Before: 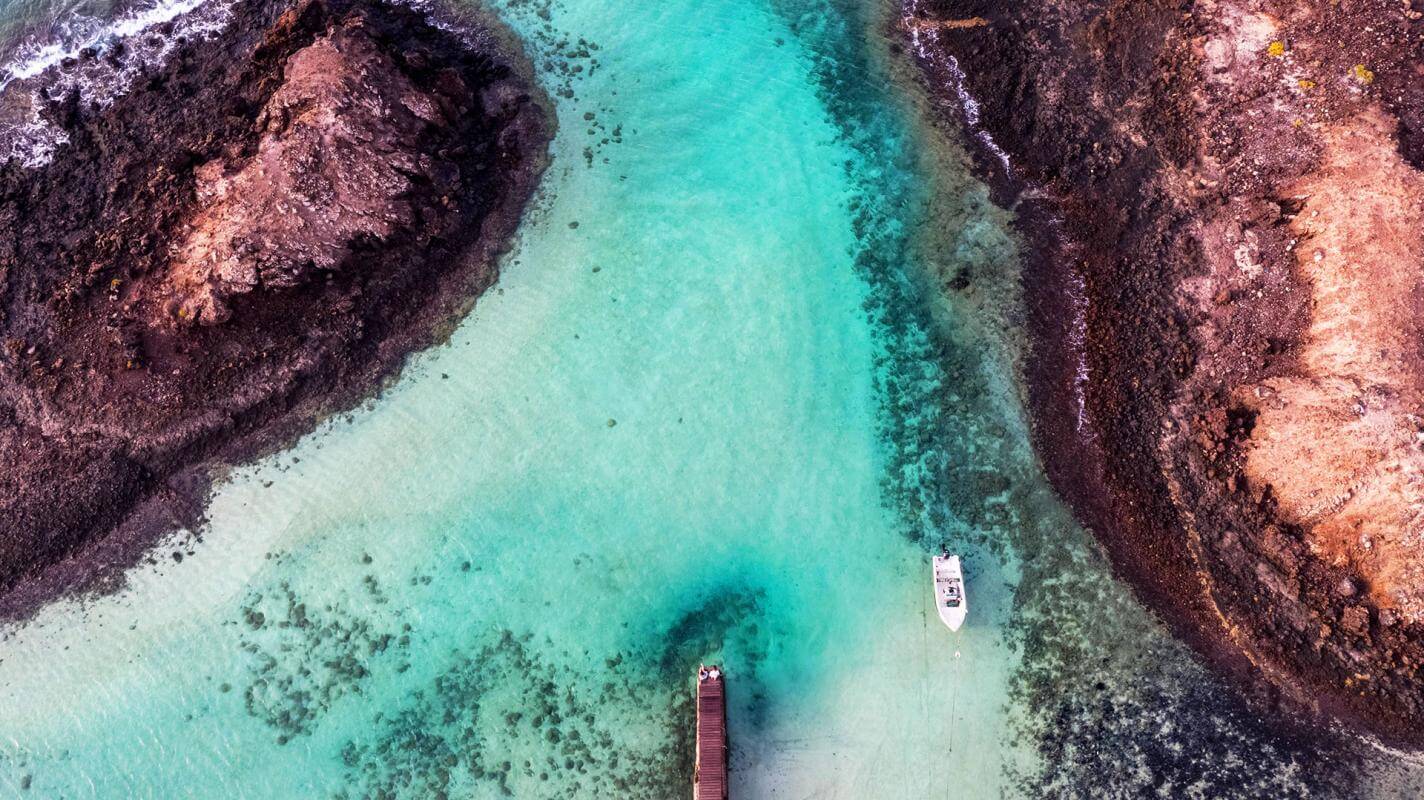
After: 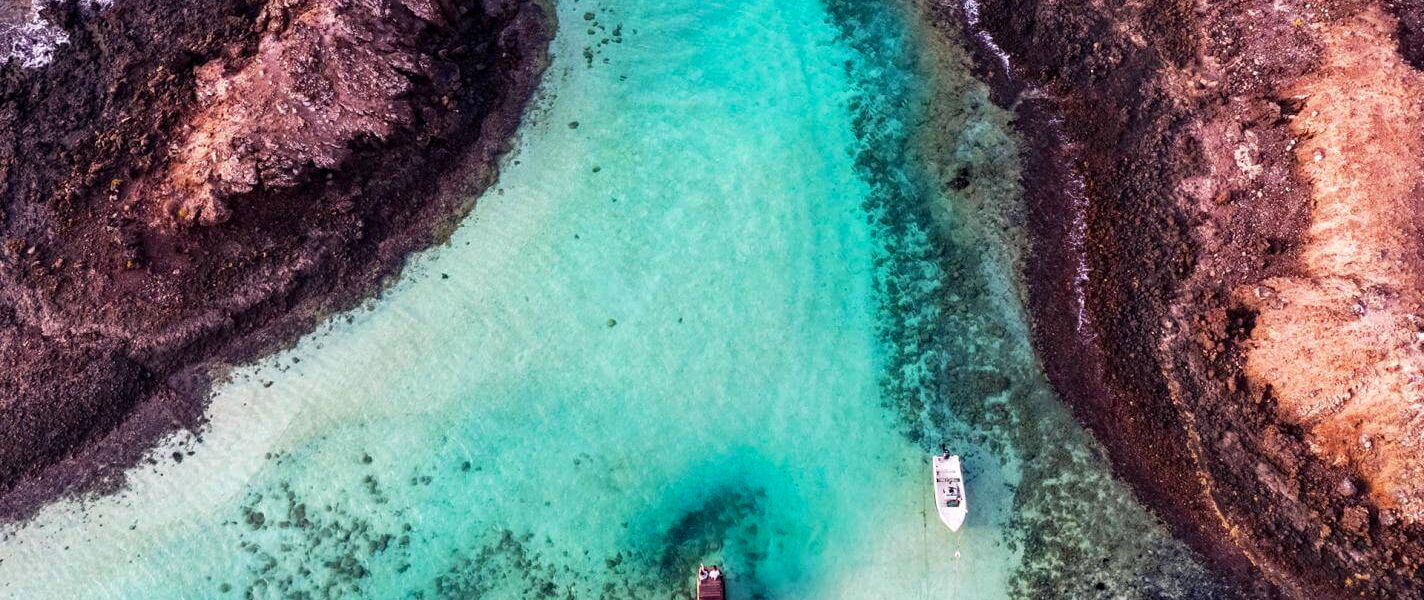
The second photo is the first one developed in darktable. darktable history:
haze removal: compatibility mode true, adaptive false
crop and rotate: top 12.5%, bottom 12.5%
